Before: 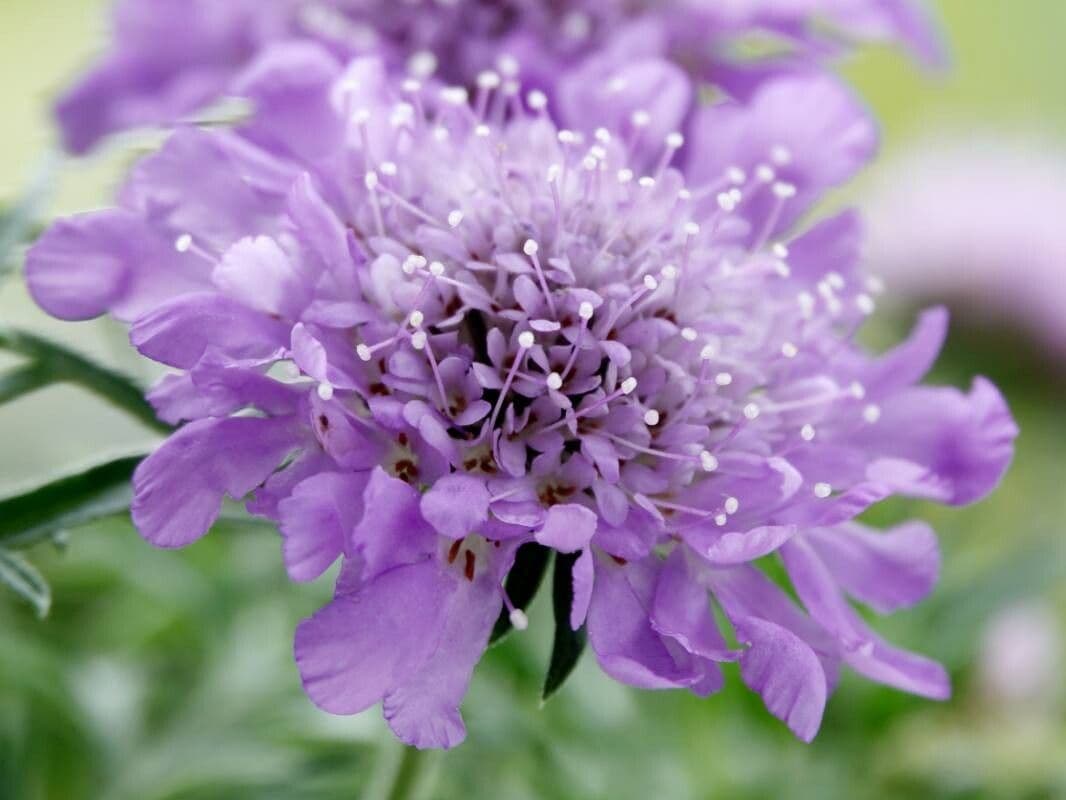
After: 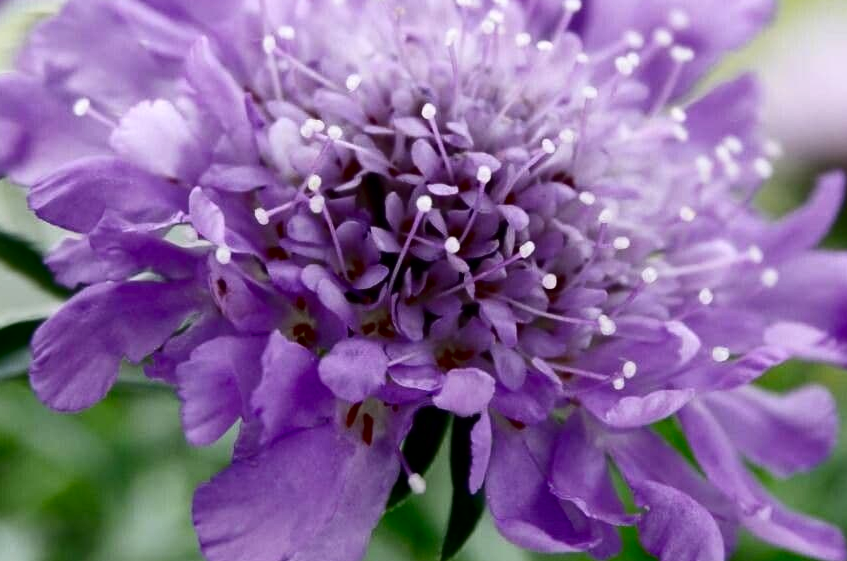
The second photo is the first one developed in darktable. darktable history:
exposure: exposure -0.001 EV, compensate exposure bias true, compensate highlight preservation false
crop: left 9.589%, top 17.05%, right 10.807%, bottom 12.335%
contrast brightness saturation: contrast 0.189, brightness -0.226, saturation 0.108
